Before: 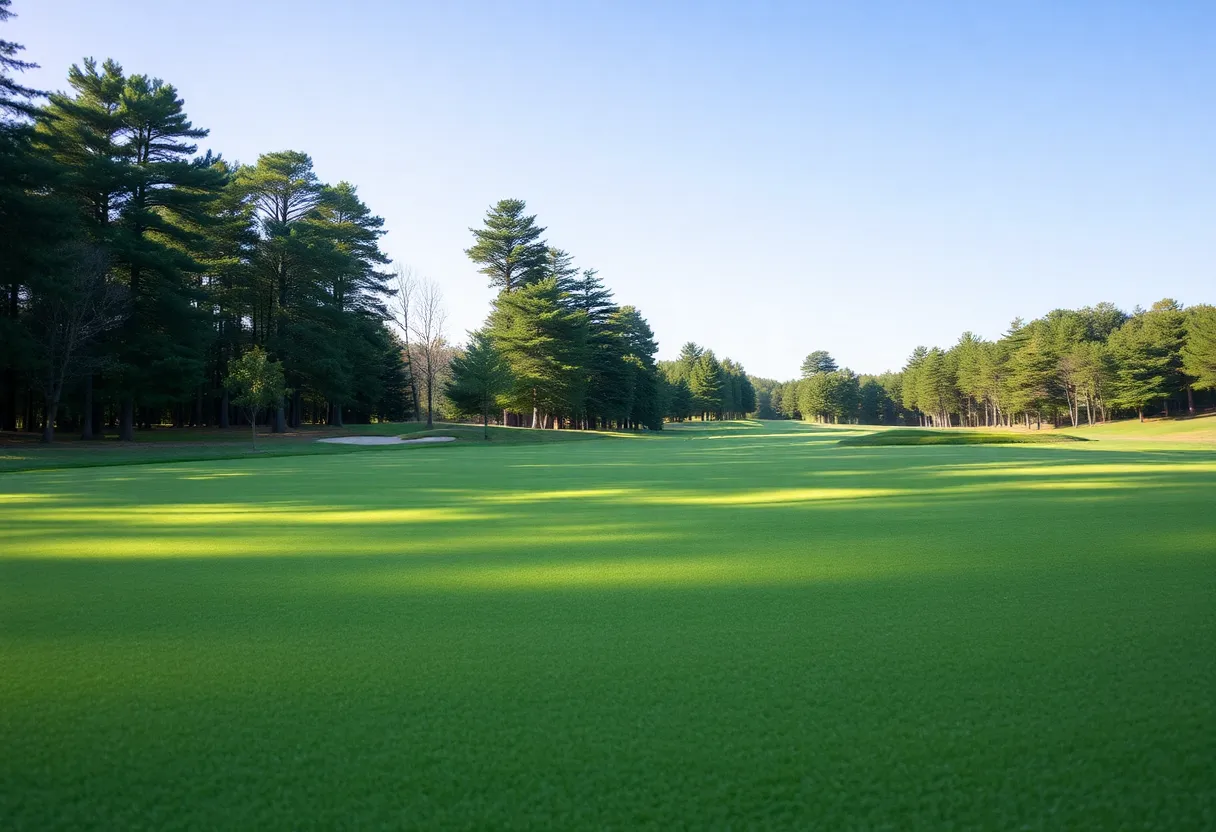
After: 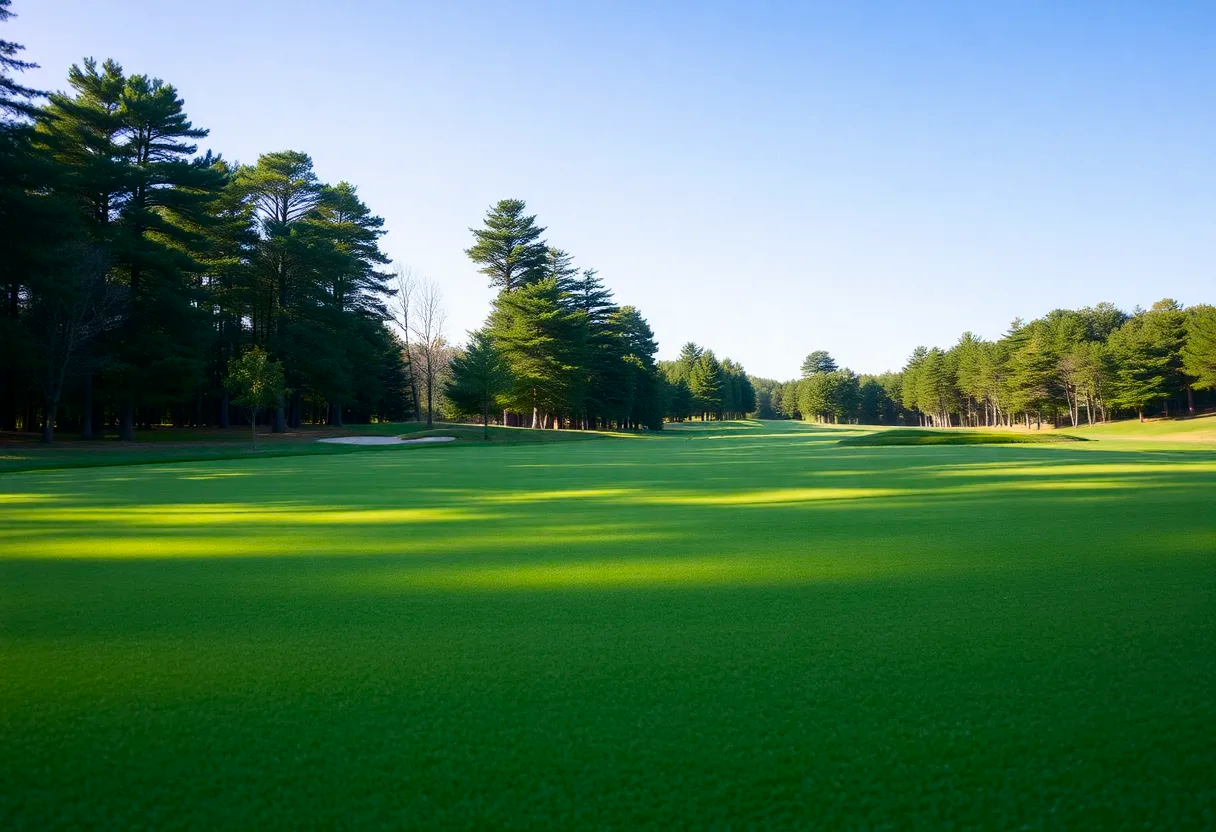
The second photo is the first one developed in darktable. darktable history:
contrast brightness saturation: contrast 0.13, brightness -0.05, saturation 0.16
color zones: curves: ch0 [(0, 0.465) (0.092, 0.596) (0.289, 0.464) (0.429, 0.453) (0.571, 0.464) (0.714, 0.455) (0.857, 0.462) (1, 0.465)]
